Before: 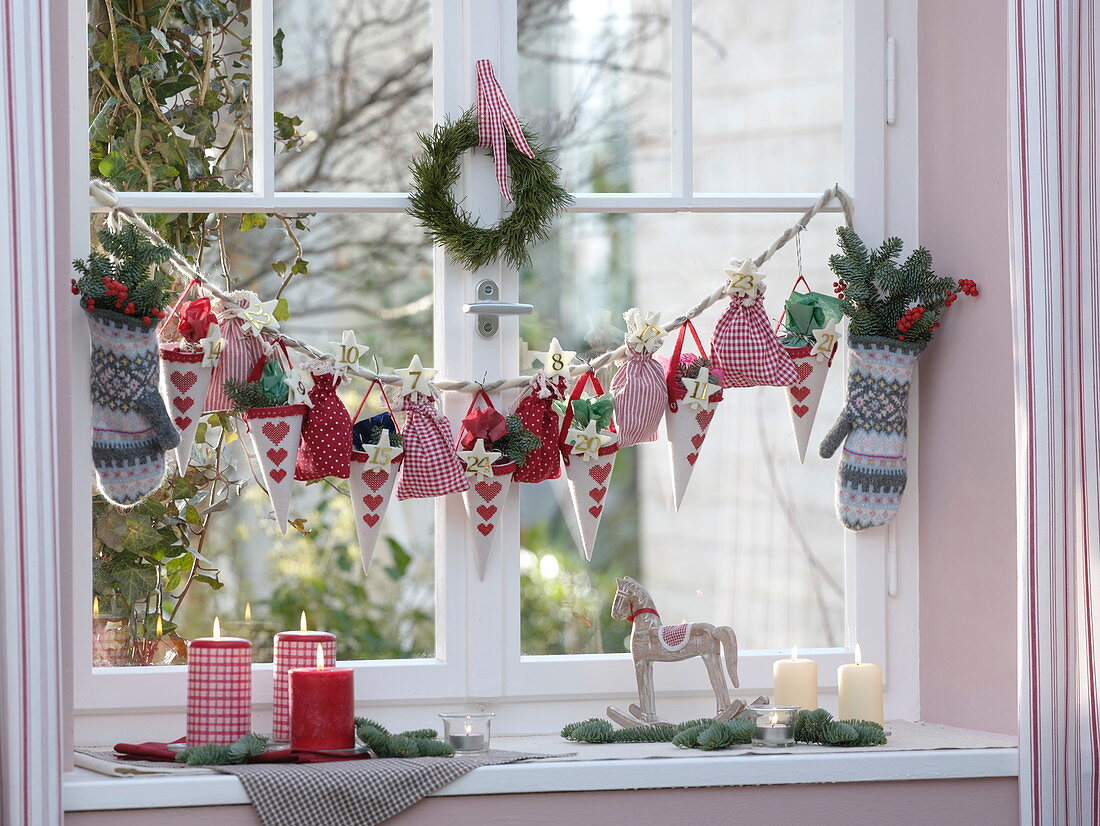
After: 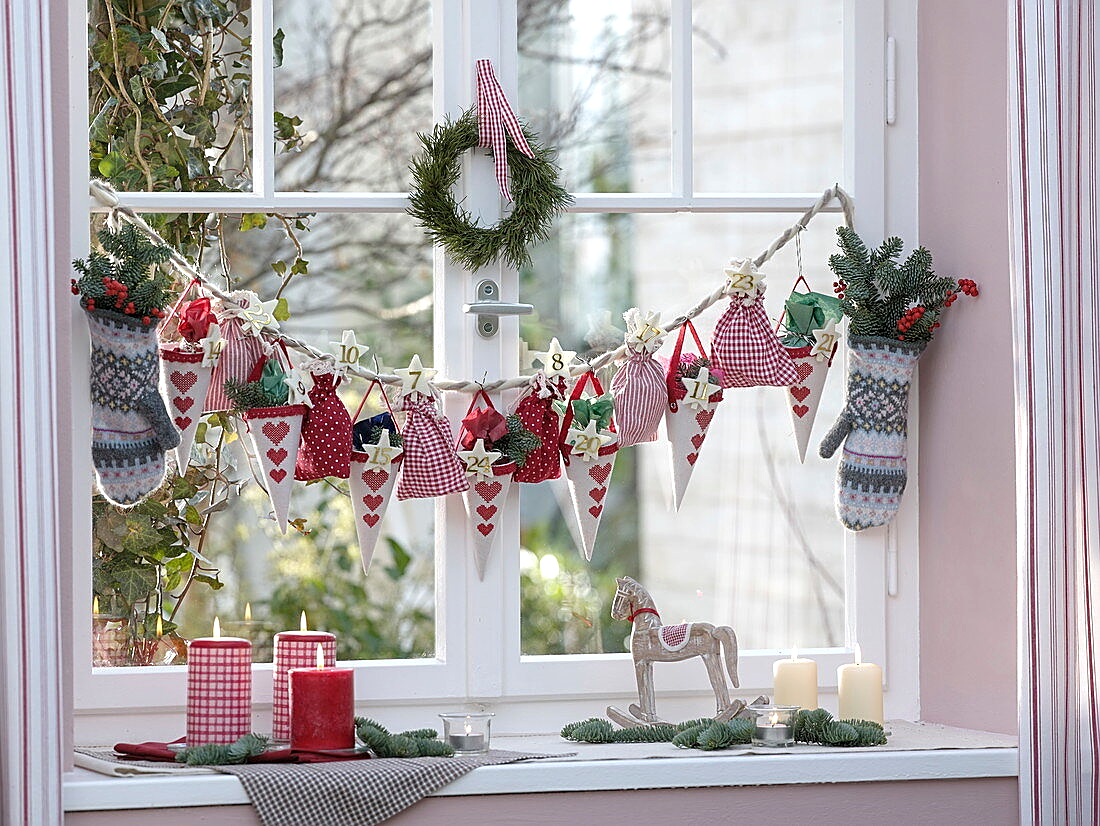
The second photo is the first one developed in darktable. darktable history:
exposure: exposure 0.083 EV, compensate exposure bias true, compensate highlight preservation false
local contrast: highlights 103%, shadows 99%, detail 120%, midtone range 0.2
sharpen: on, module defaults
